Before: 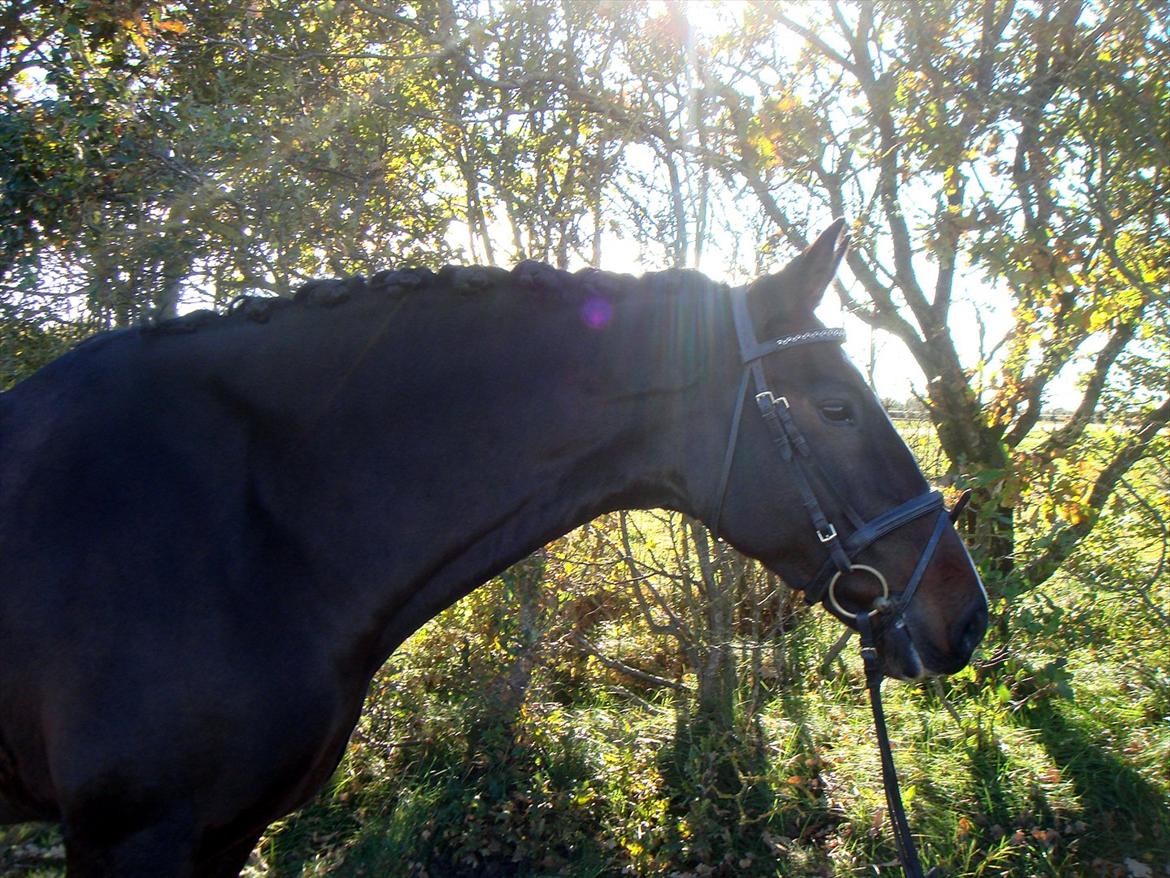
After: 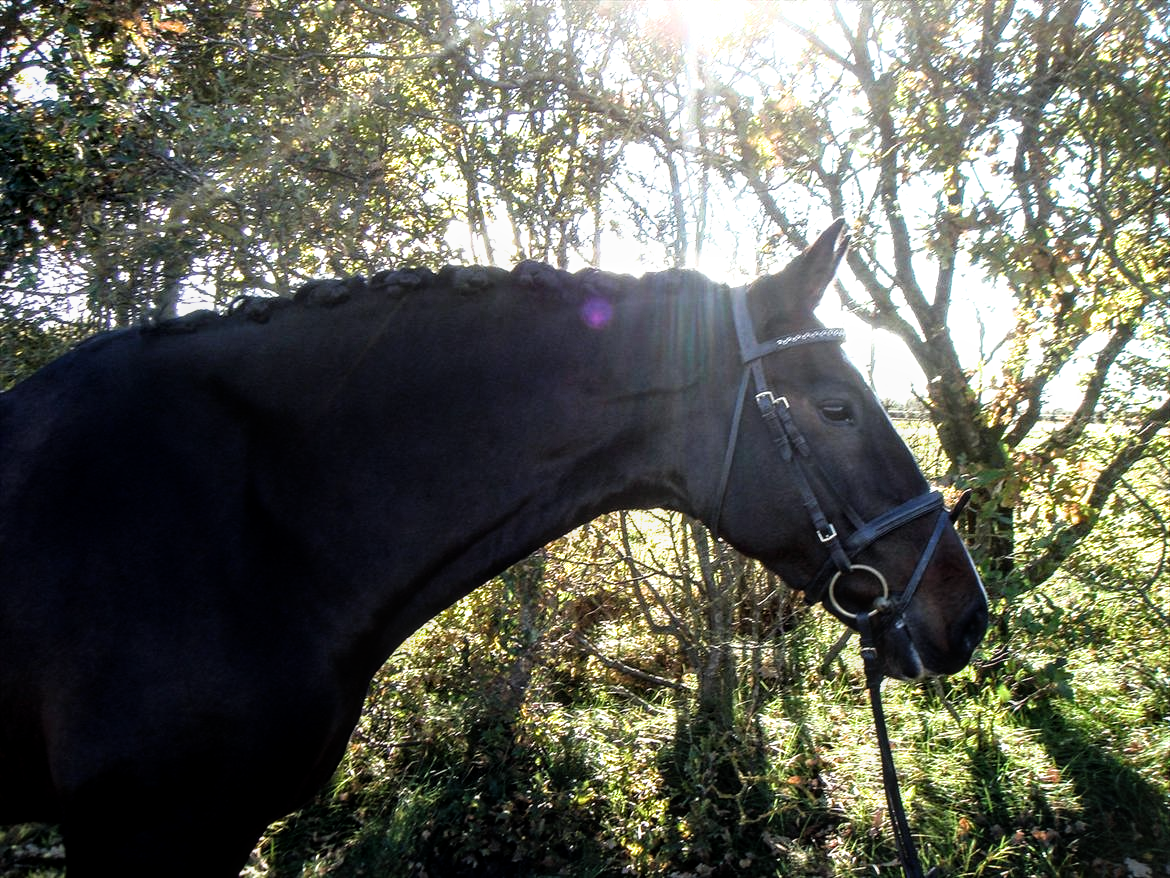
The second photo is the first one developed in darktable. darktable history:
filmic rgb: black relative exposure -7.97 EV, white relative exposure 2.19 EV, threshold 3.03 EV, hardness 6.96, enable highlight reconstruction true
local contrast: on, module defaults
